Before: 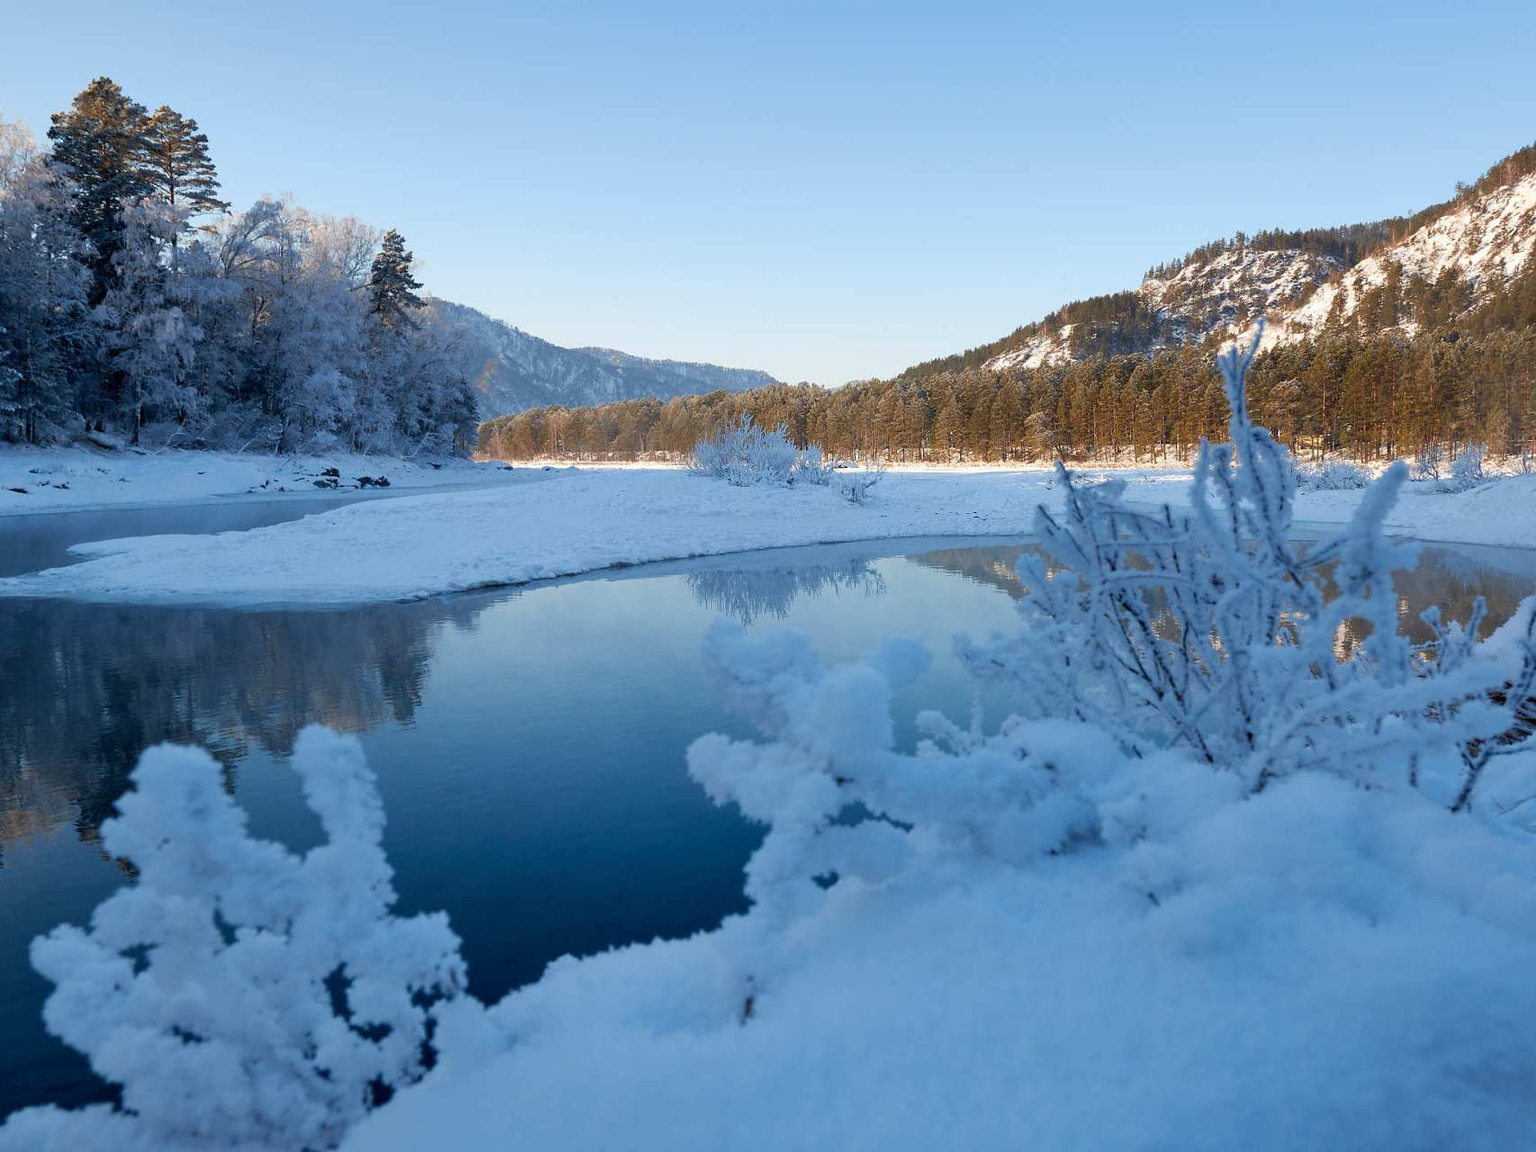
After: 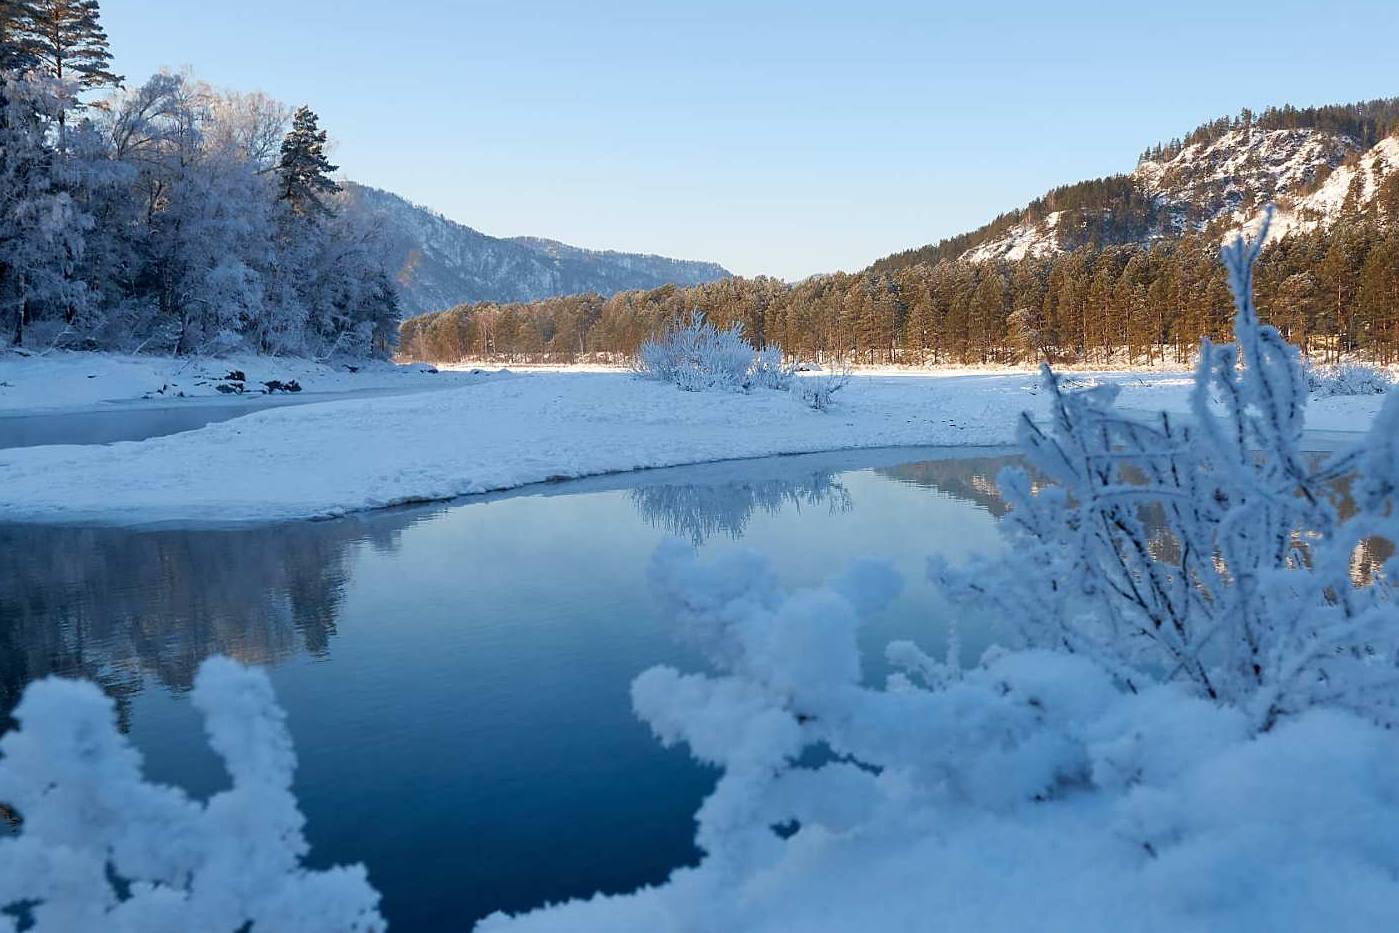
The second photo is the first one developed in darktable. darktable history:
sharpen: amount 0.218
crop: left 7.771%, top 11.66%, right 10.232%, bottom 15.399%
